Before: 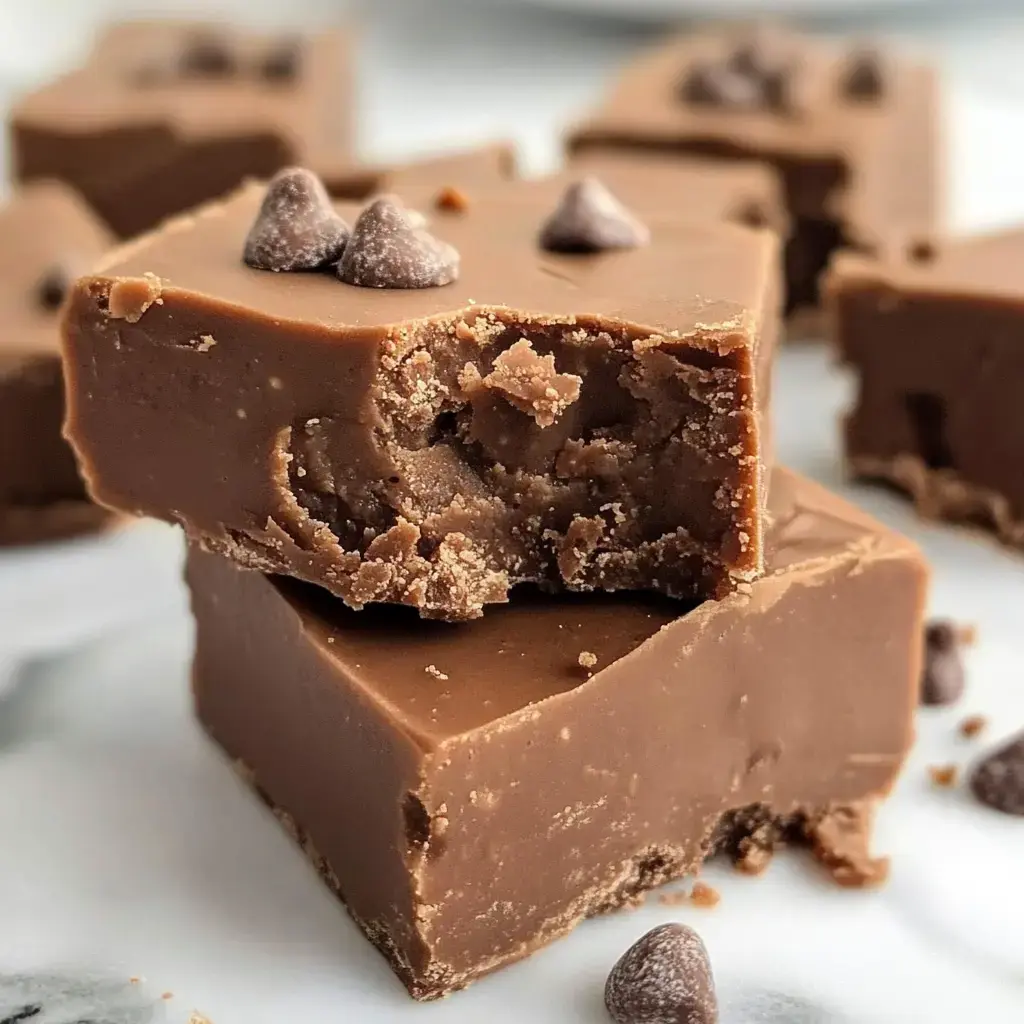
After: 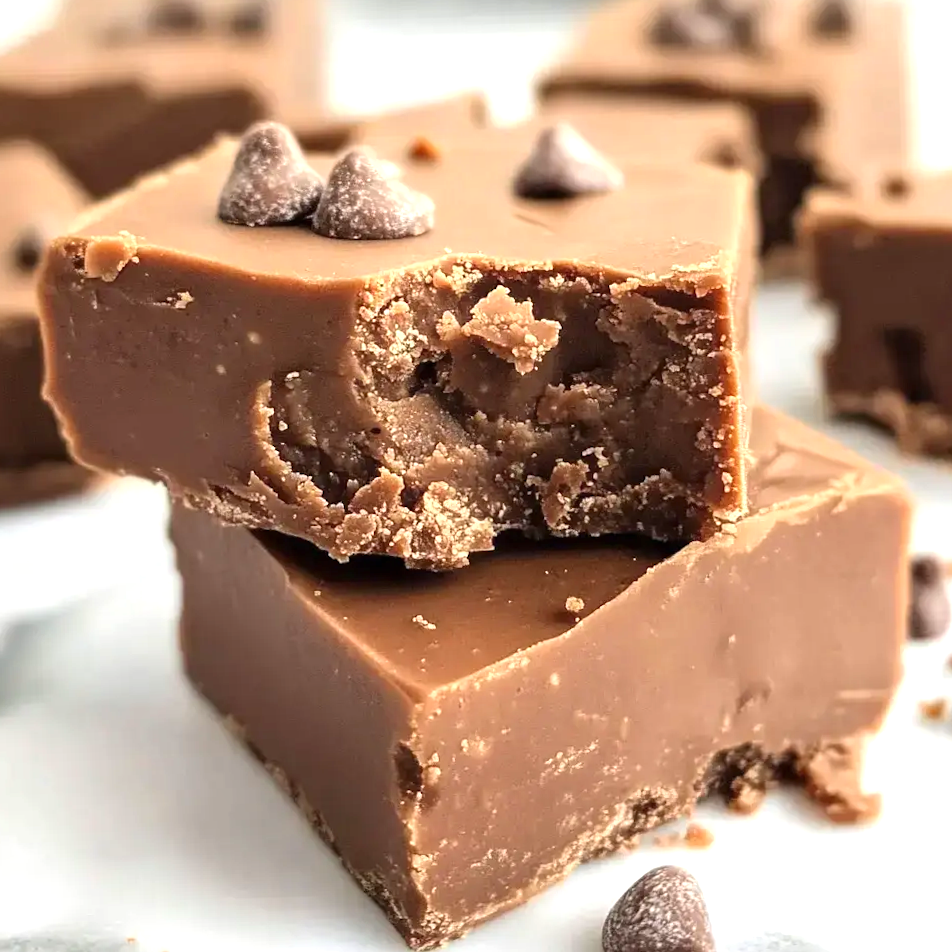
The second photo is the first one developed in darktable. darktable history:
tone equalizer: on, module defaults
crop: left 3.305%, top 6.436%, right 6.389%, bottom 3.258%
exposure: black level correction 0, exposure 0.7 EV, compensate exposure bias true, compensate highlight preservation false
rotate and perspective: rotation -1.77°, lens shift (horizontal) 0.004, automatic cropping off
